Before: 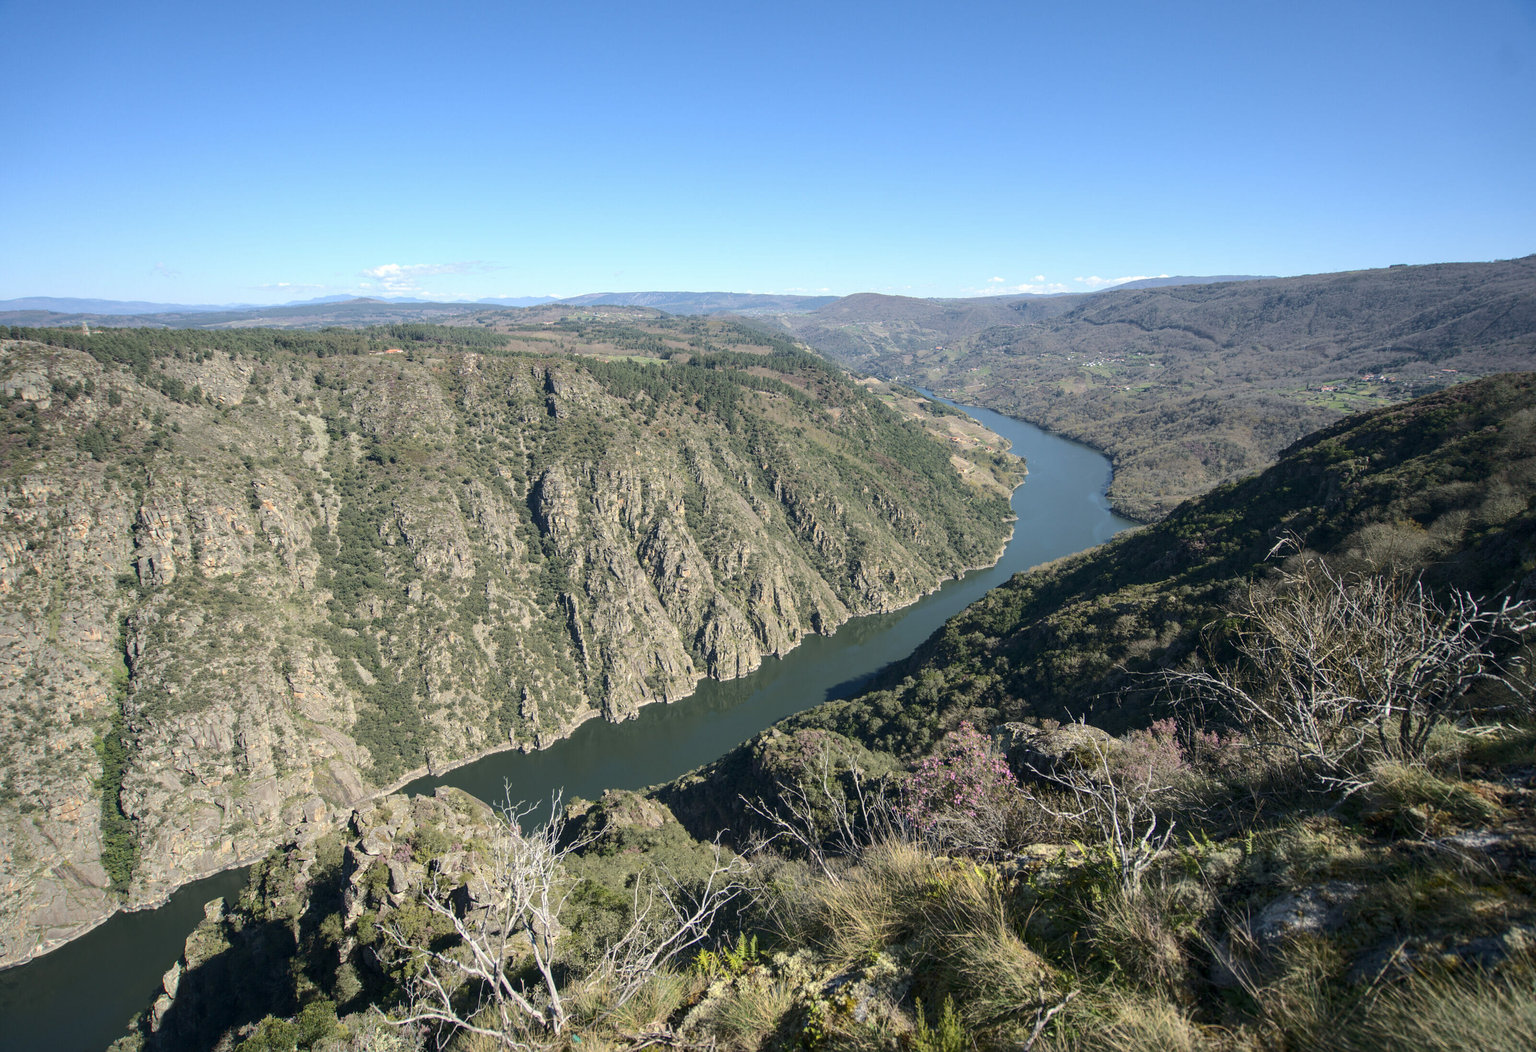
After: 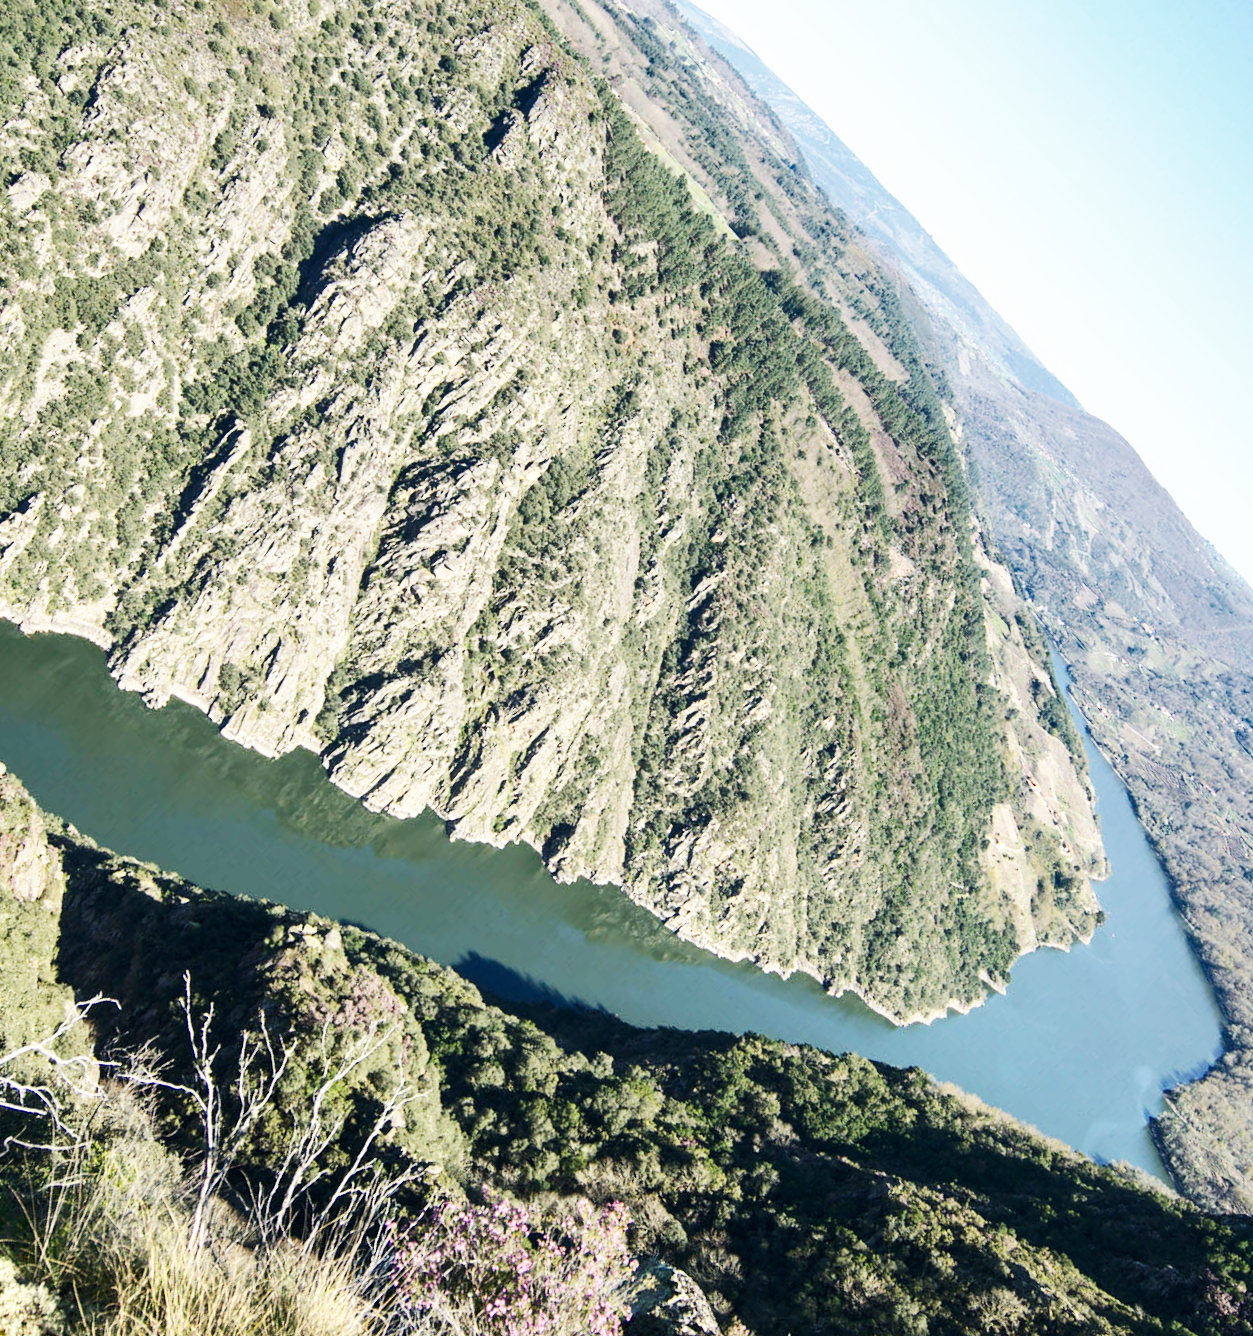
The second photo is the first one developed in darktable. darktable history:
crop and rotate: angle -46.2°, top 16.006%, right 0.962%, bottom 11.669%
shadows and highlights: shadows 25.12, highlights -48, soften with gaussian
base curve: curves: ch0 [(0, 0) (0.007, 0.004) (0.027, 0.03) (0.046, 0.07) (0.207, 0.54) (0.442, 0.872) (0.673, 0.972) (1, 1)], preserve colors none
